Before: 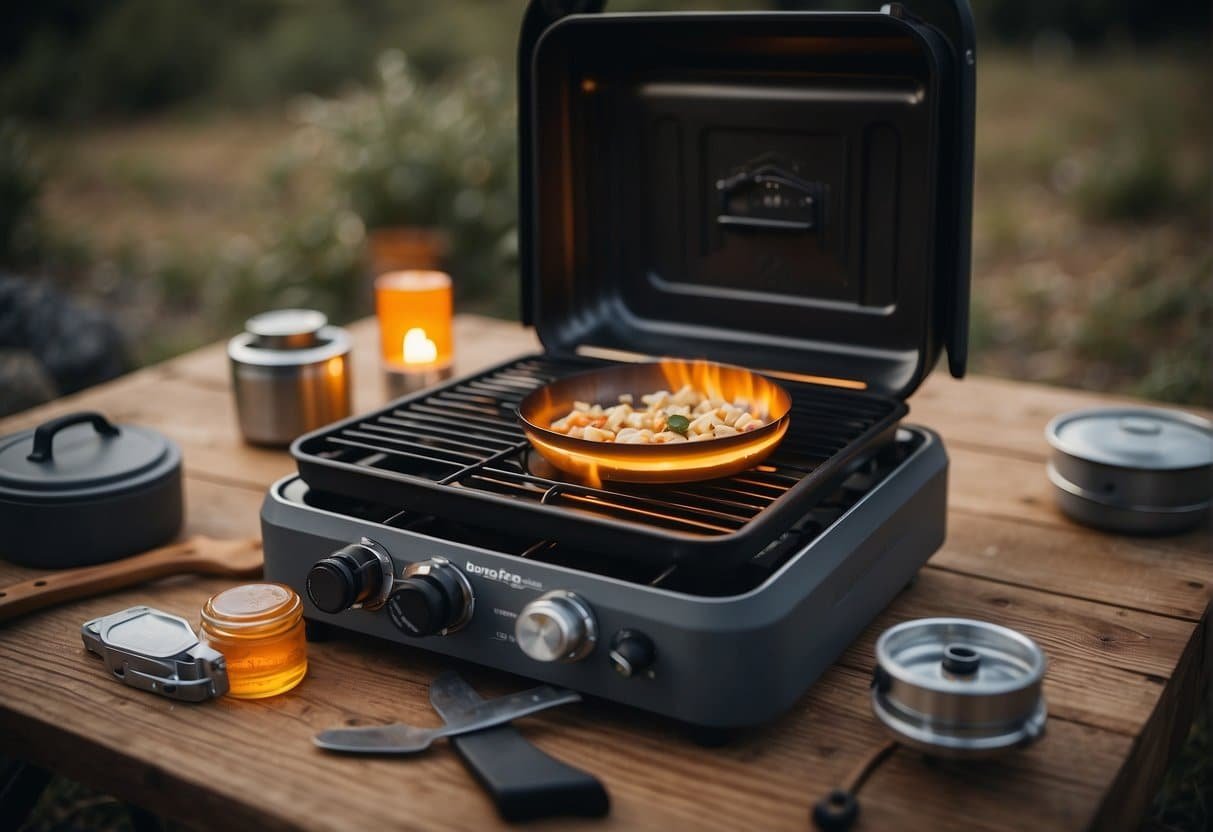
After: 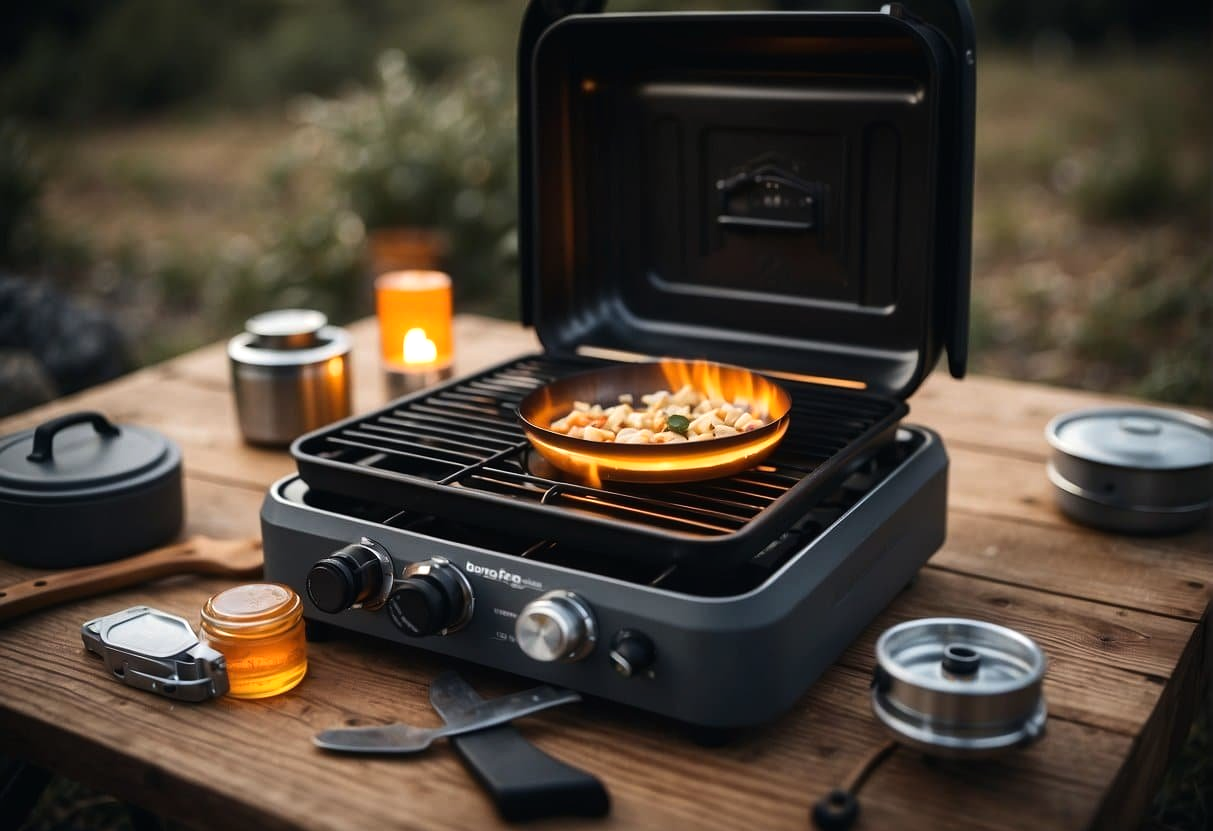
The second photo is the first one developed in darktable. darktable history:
crop: bottom 0.054%
tone equalizer: -8 EV -0.387 EV, -7 EV -0.359 EV, -6 EV -0.37 EV, -5 EV -0.244 EV, -3 EV 0.212 EV, -2 EV 0.355 EV, -1 EV 0.411 EV, +0 EV 0.386 EV, edges refinement/feathering 500, mask exposure compensation -1.57 EV, preserve details no
